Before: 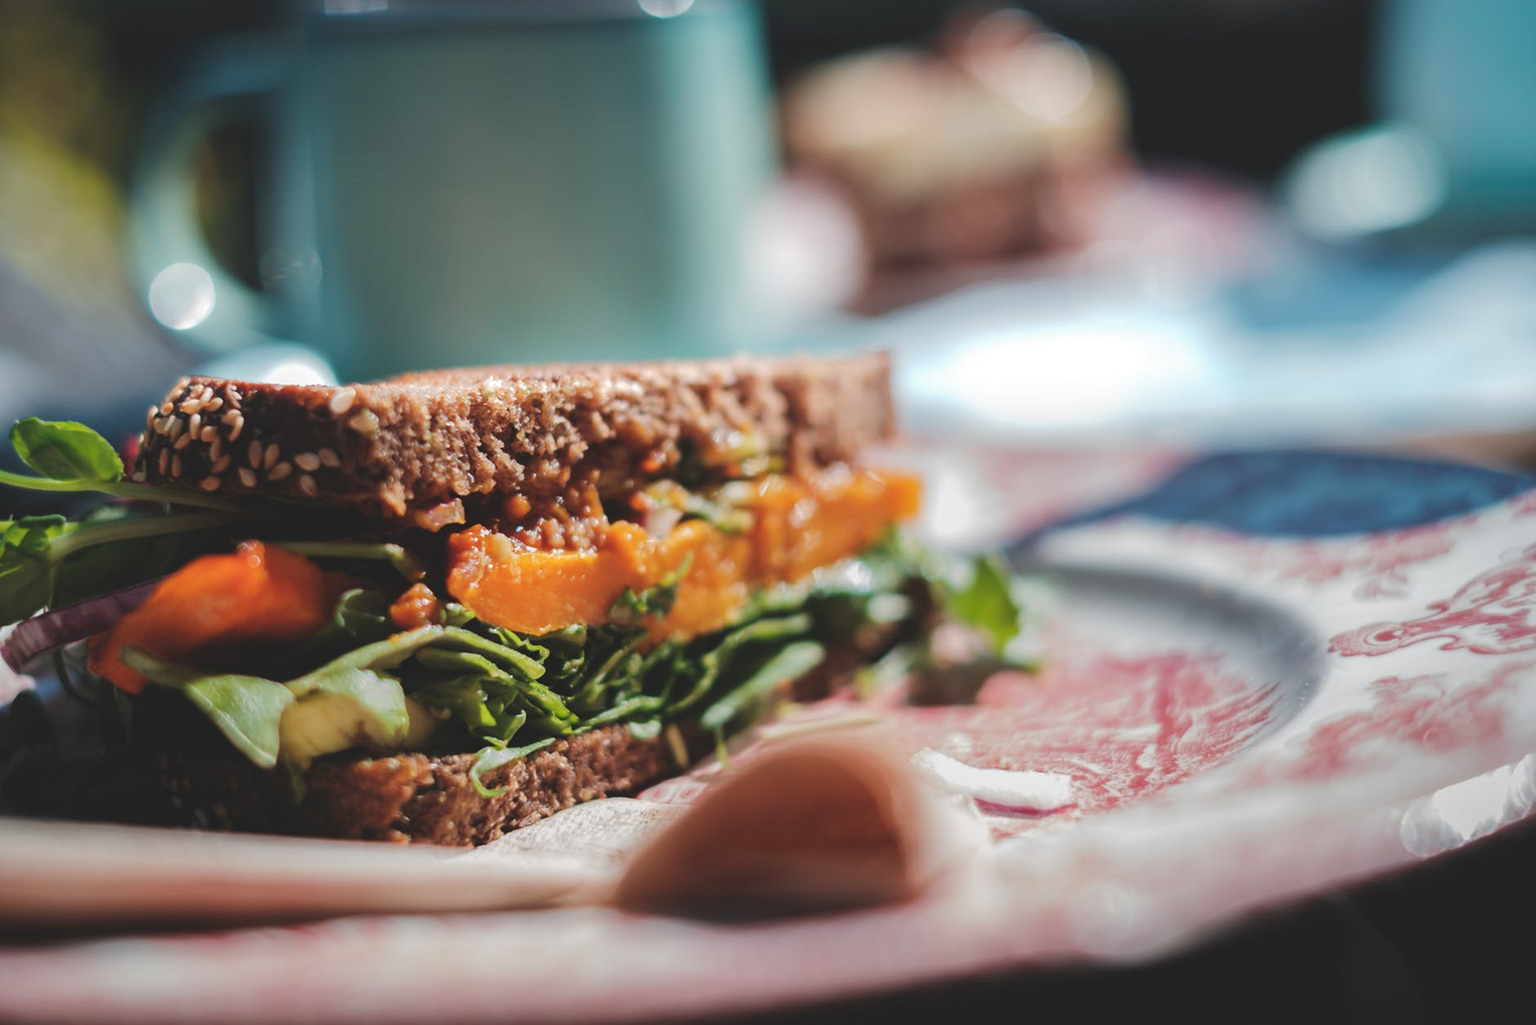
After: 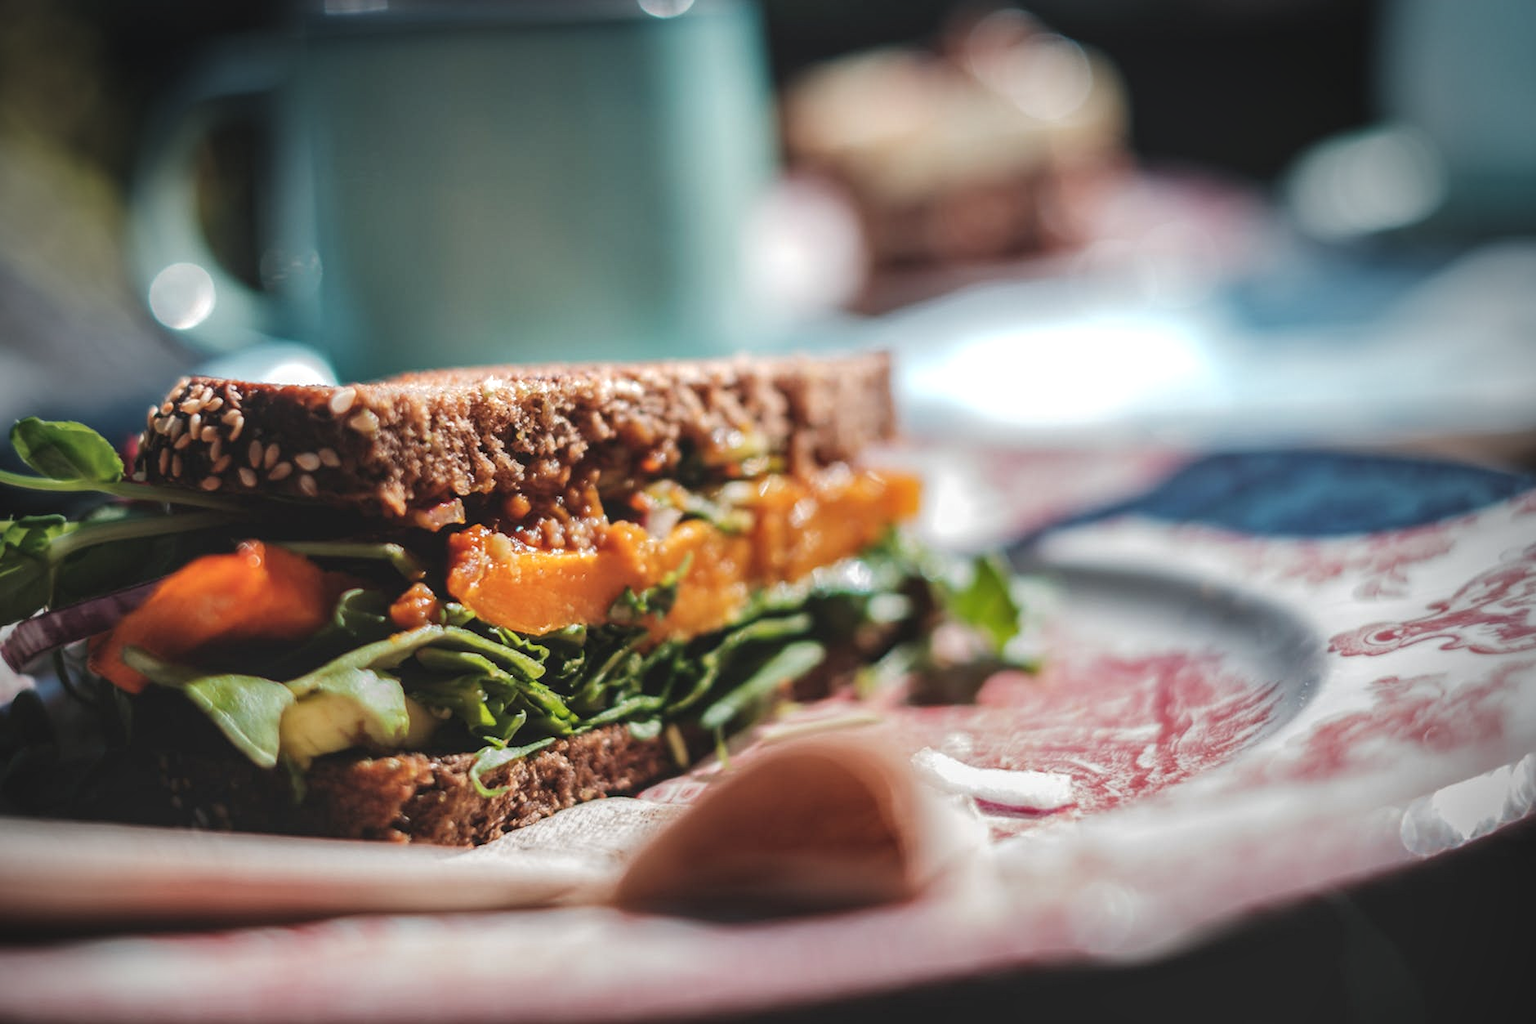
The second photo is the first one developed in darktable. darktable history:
local contrast: on, module defaults
color balance rgb: perceptual saturation grading › global saturation -0.271%, contrast 4.161%
vignetting: fall-off radius 32.5%, brightness -0.462, saturation -0.31, center (-0.026, 0.396), unbound false
